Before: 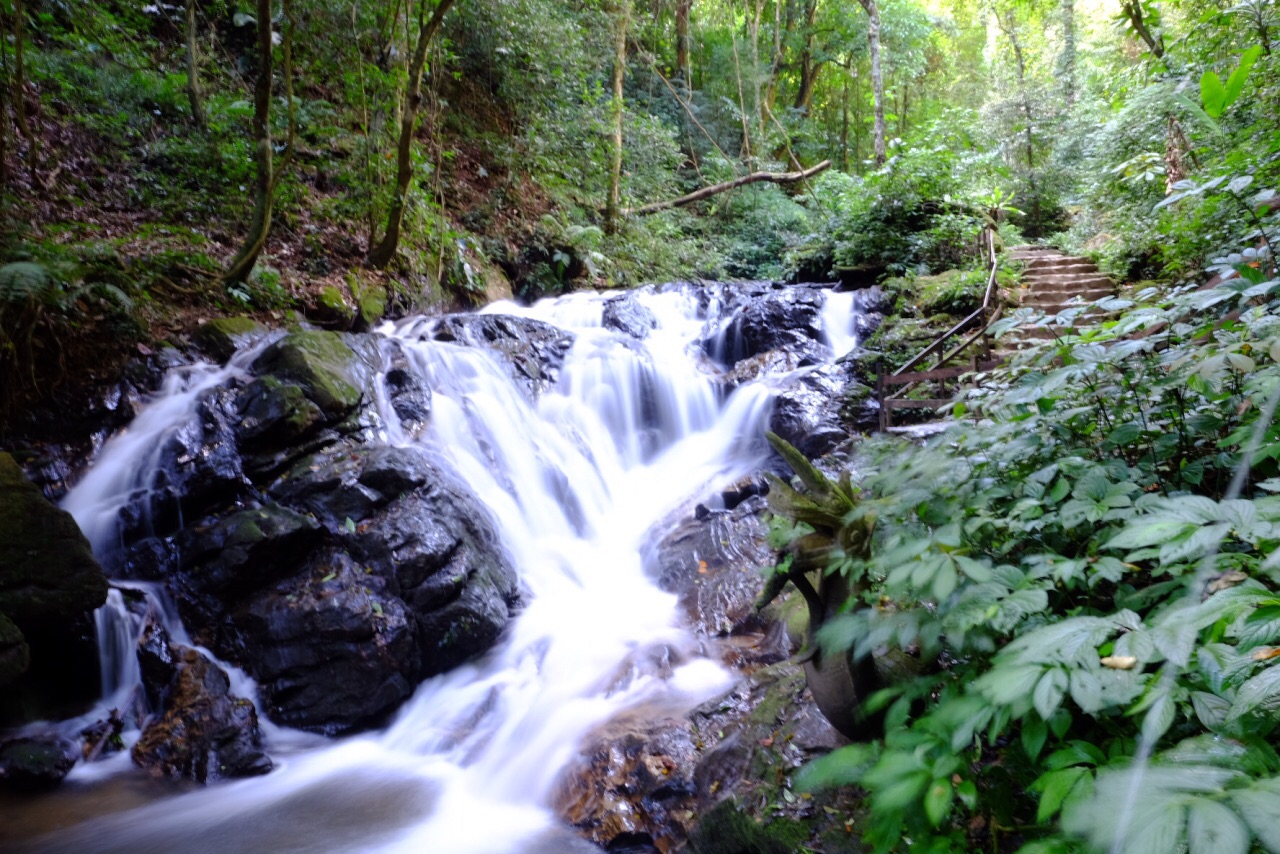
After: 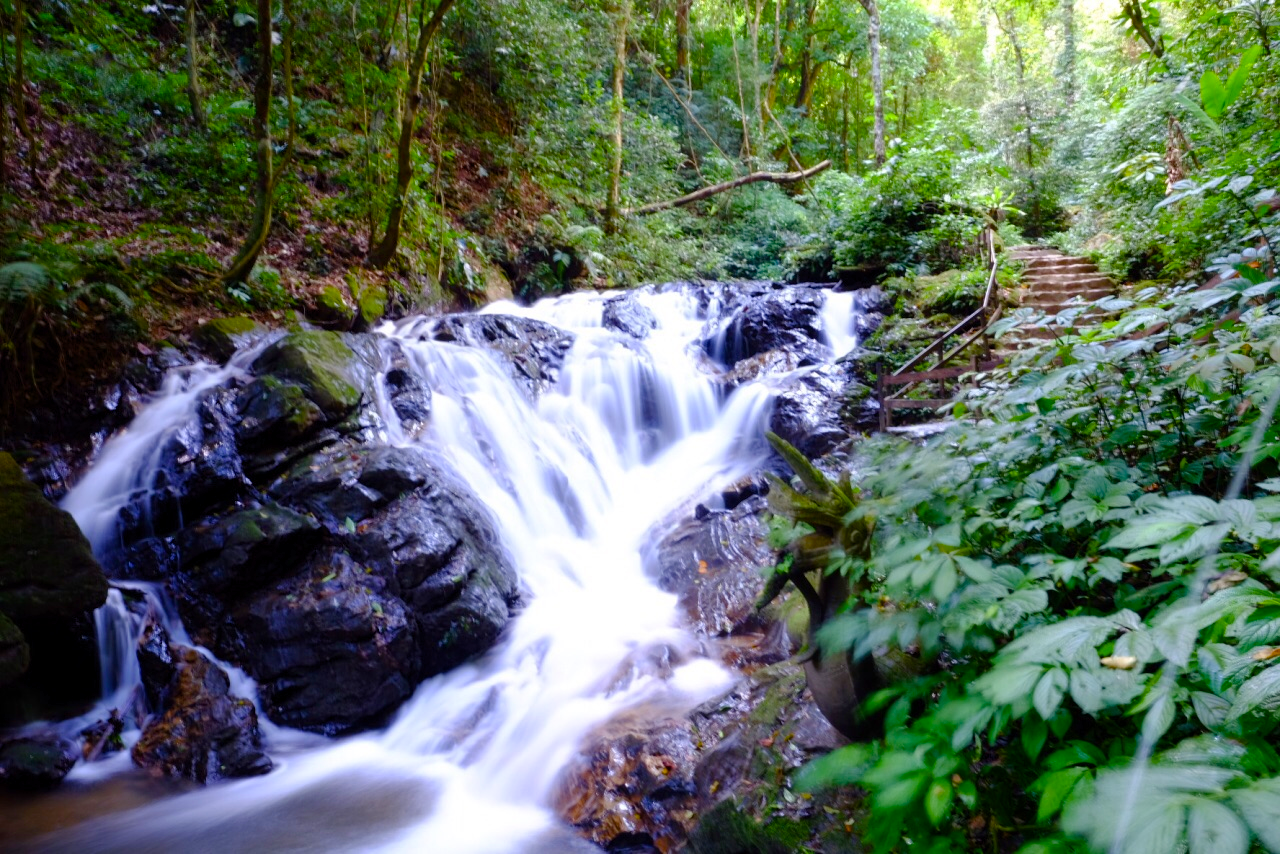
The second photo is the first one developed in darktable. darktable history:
color balance rgb: power › hue 326.69°, perceptual saturation grading › global saturation 20%, perceptual saturation grading › highlights -25.087%, perceptual saturation grading › shadows 50.138%, global vibrance 20%
